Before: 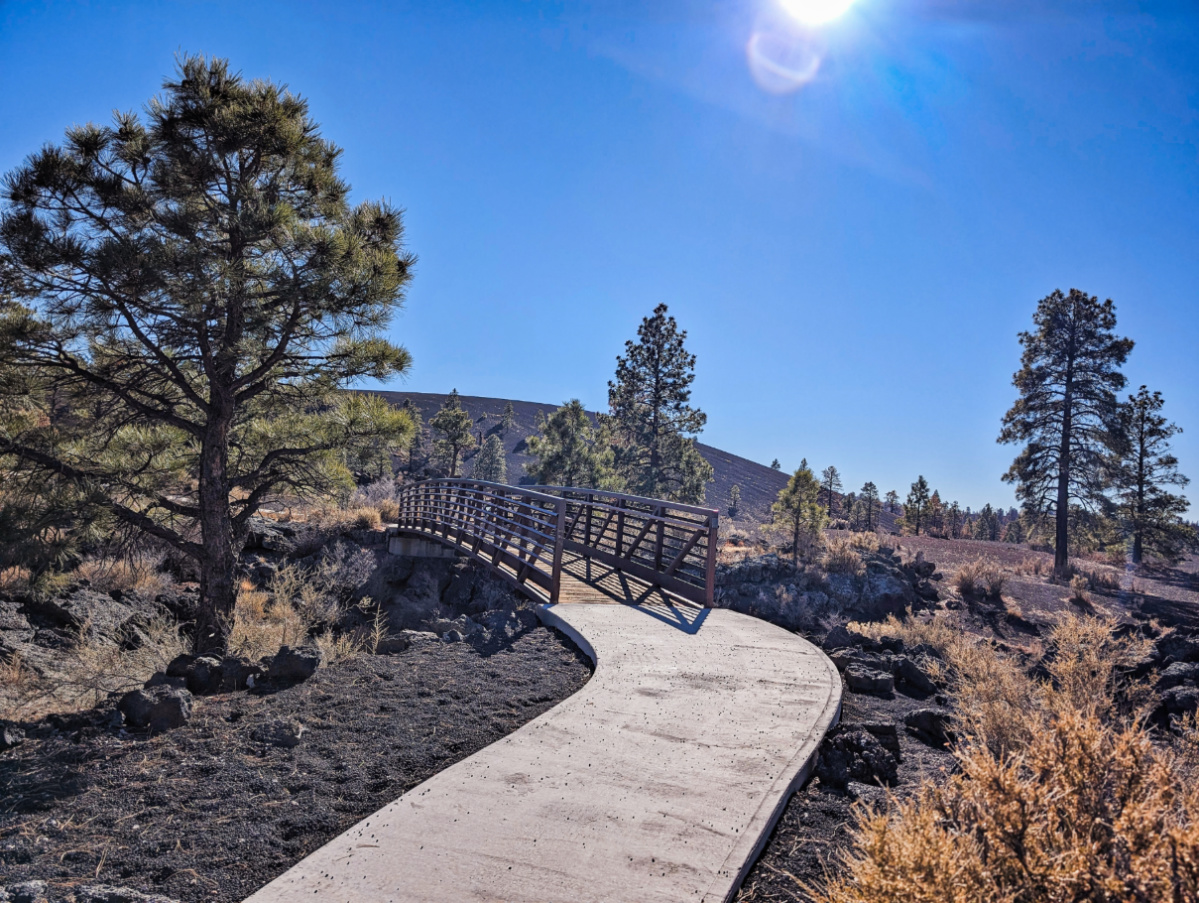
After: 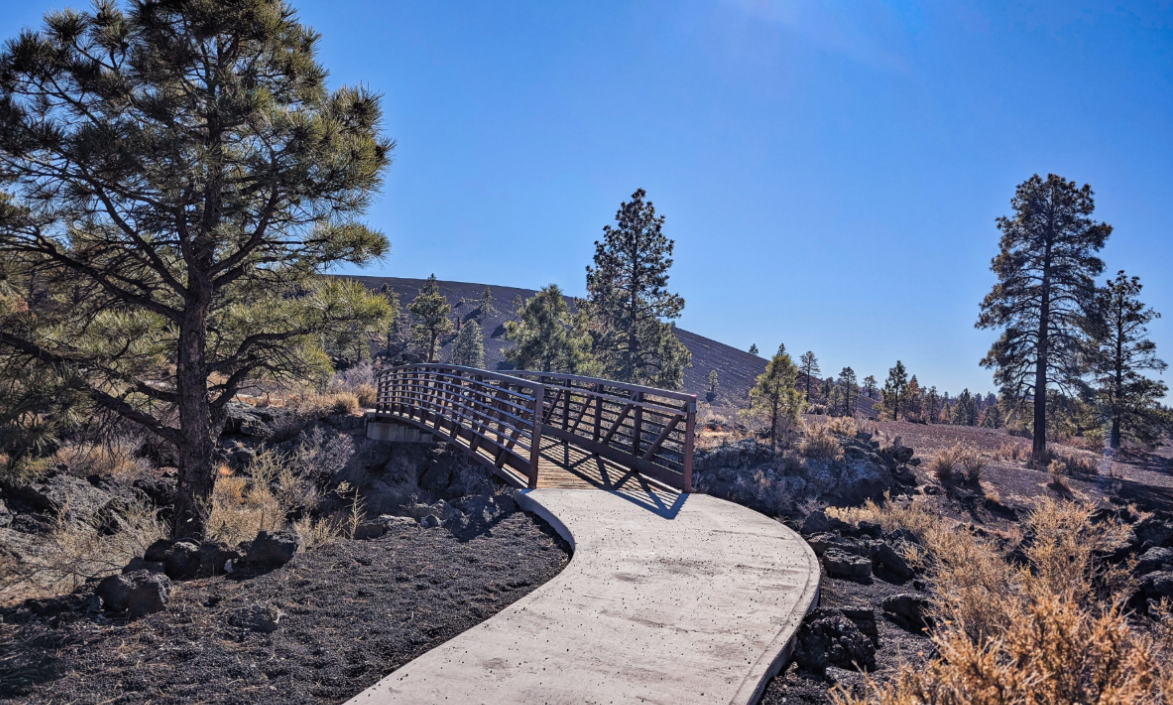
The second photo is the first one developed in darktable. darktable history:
crop and rotate: left 1.856%, top 12.781%, right 0.262%, bottom 9.046%
